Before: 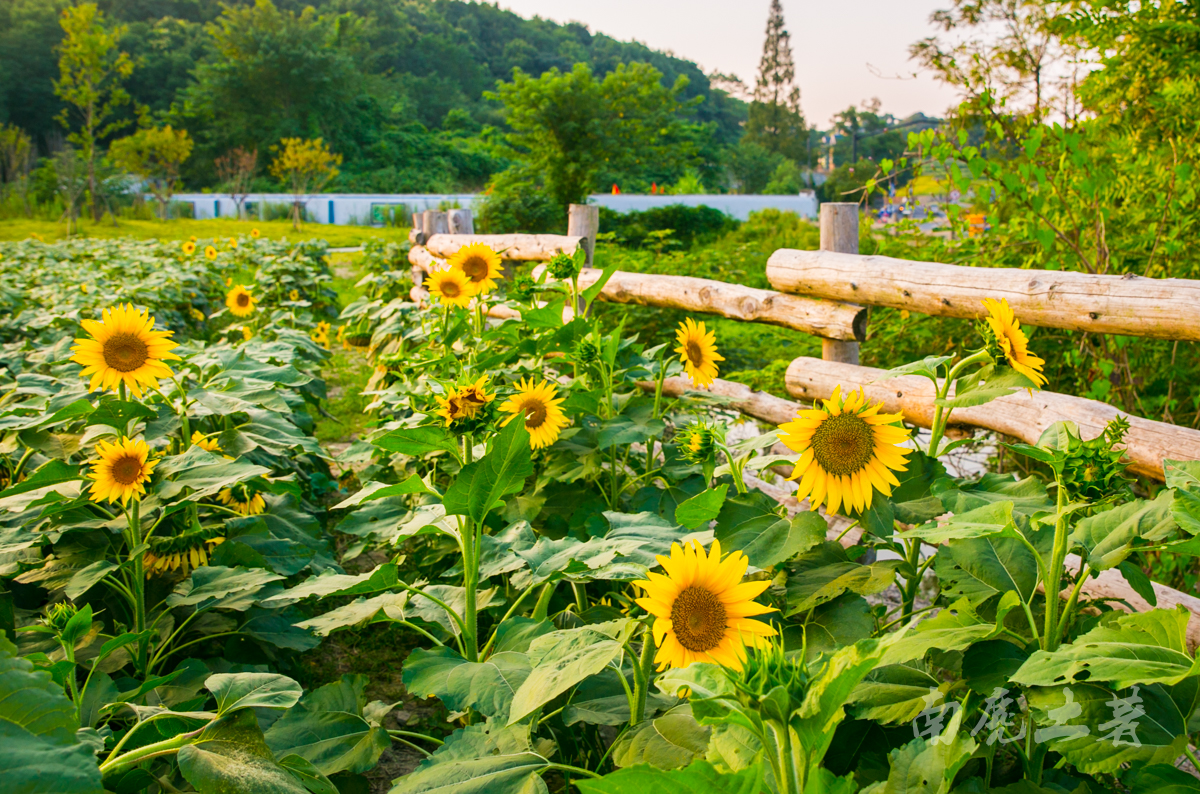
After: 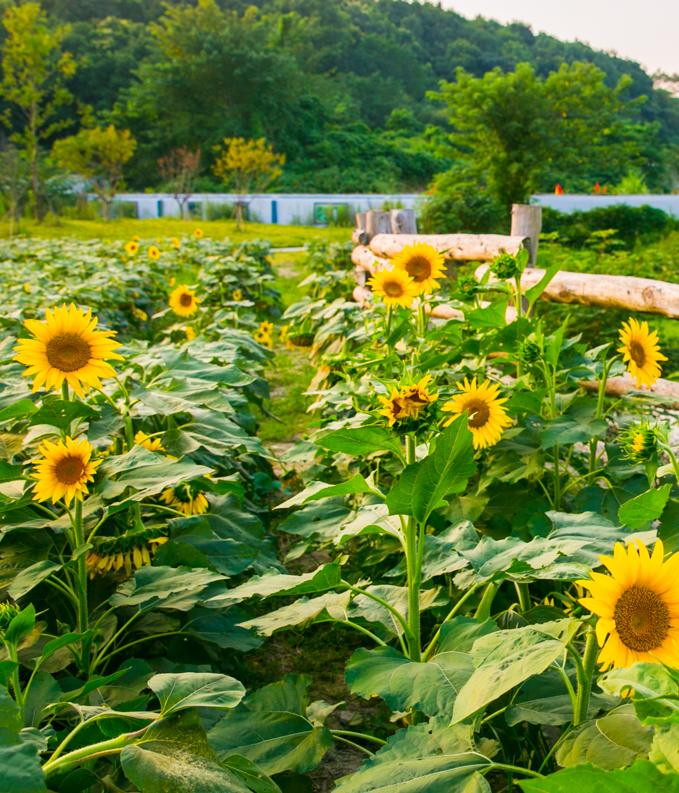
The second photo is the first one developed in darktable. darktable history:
crop: left 4.798%, right 38.579%
